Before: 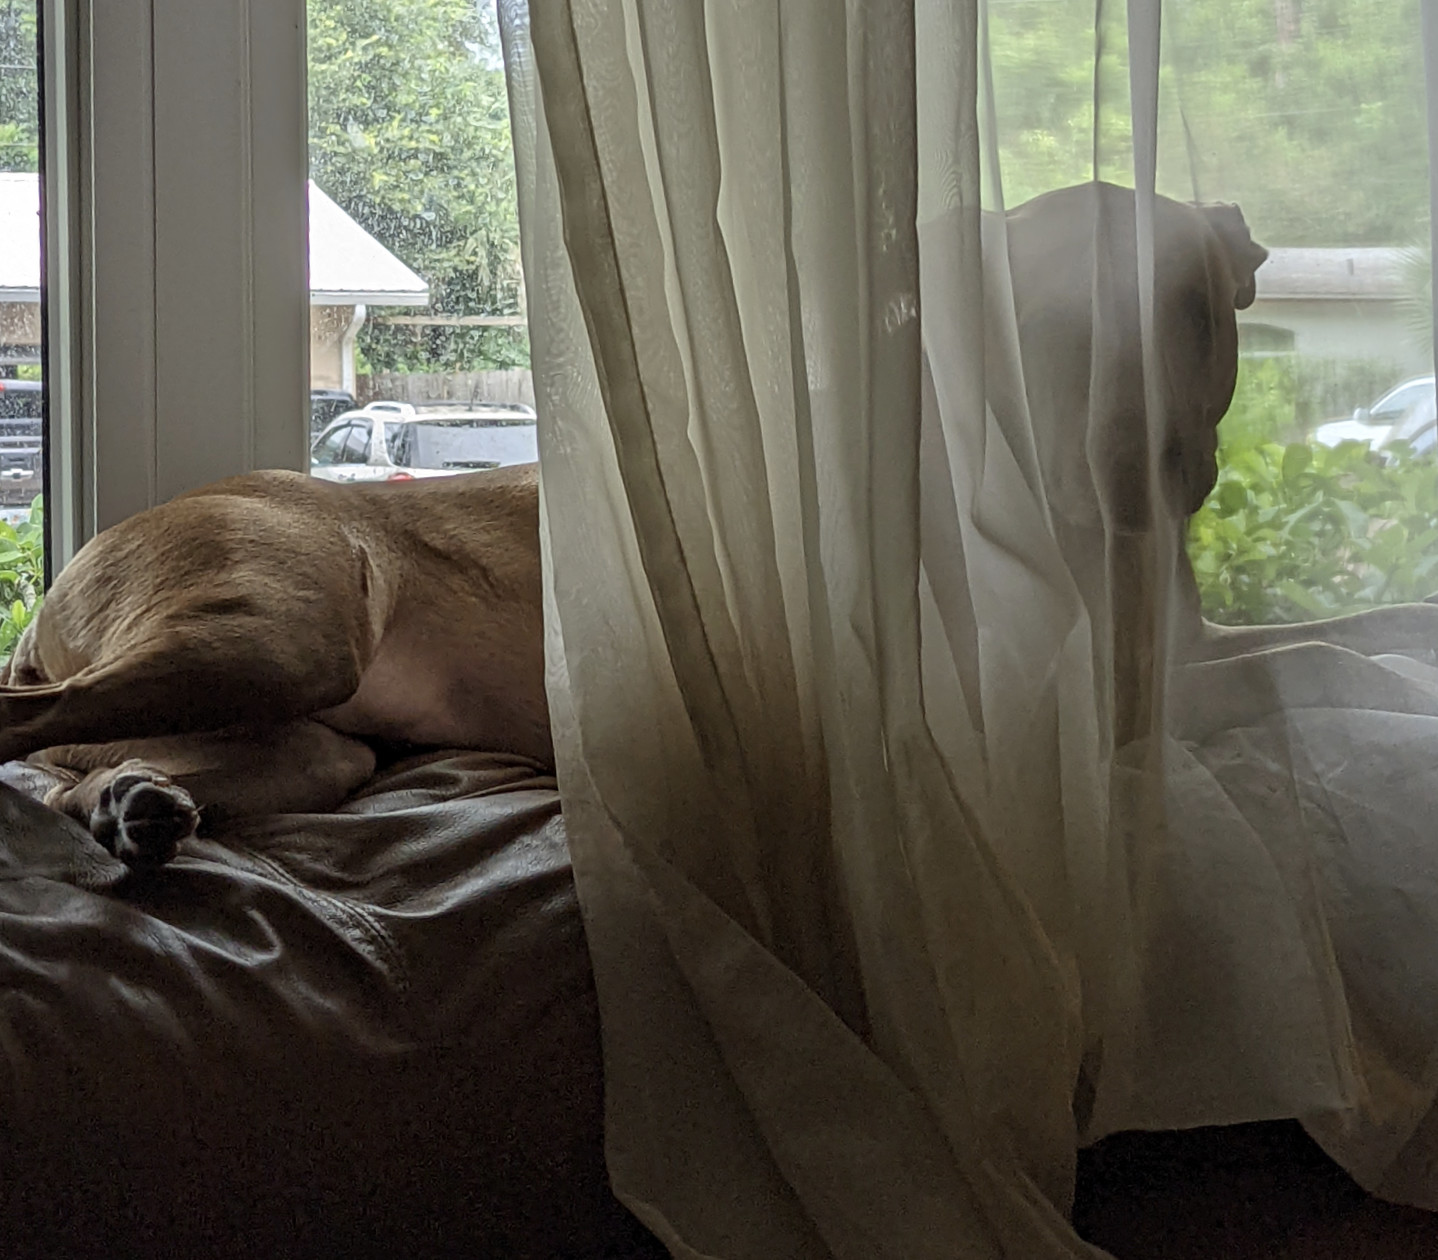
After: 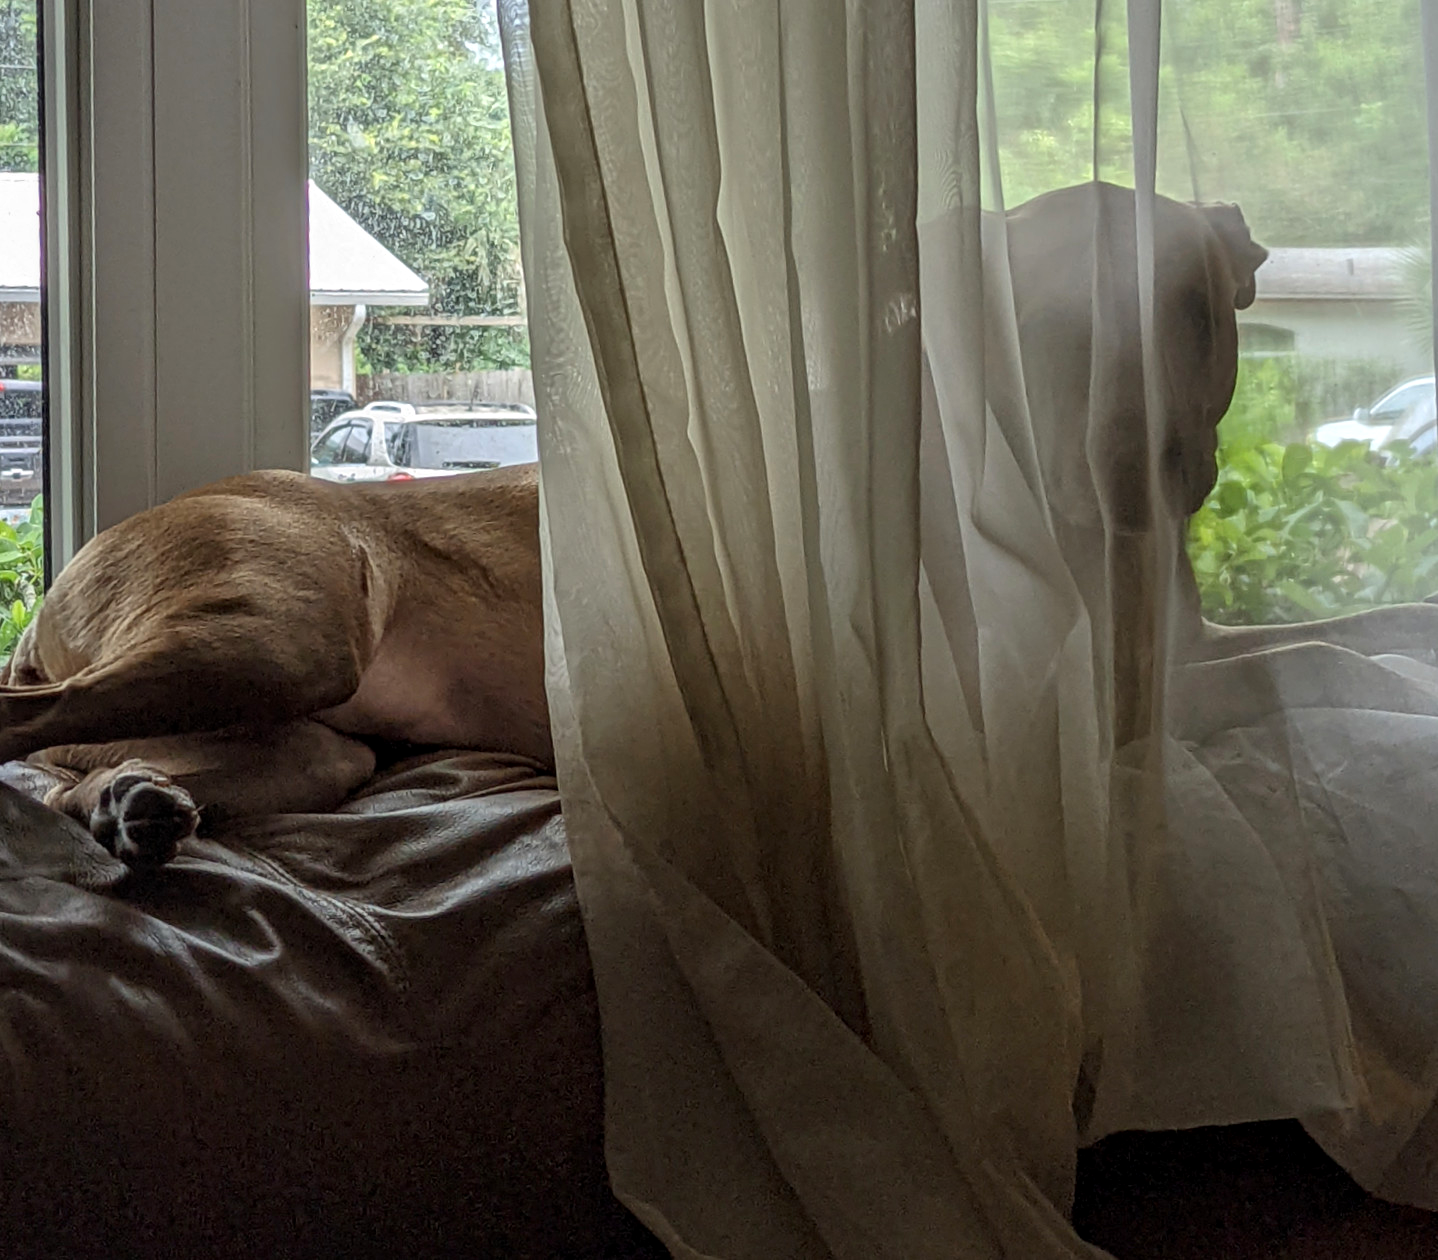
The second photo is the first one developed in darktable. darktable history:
exposure: compensate exposure bias true, compensate highlight preservation false
local contrast: detail 117%
